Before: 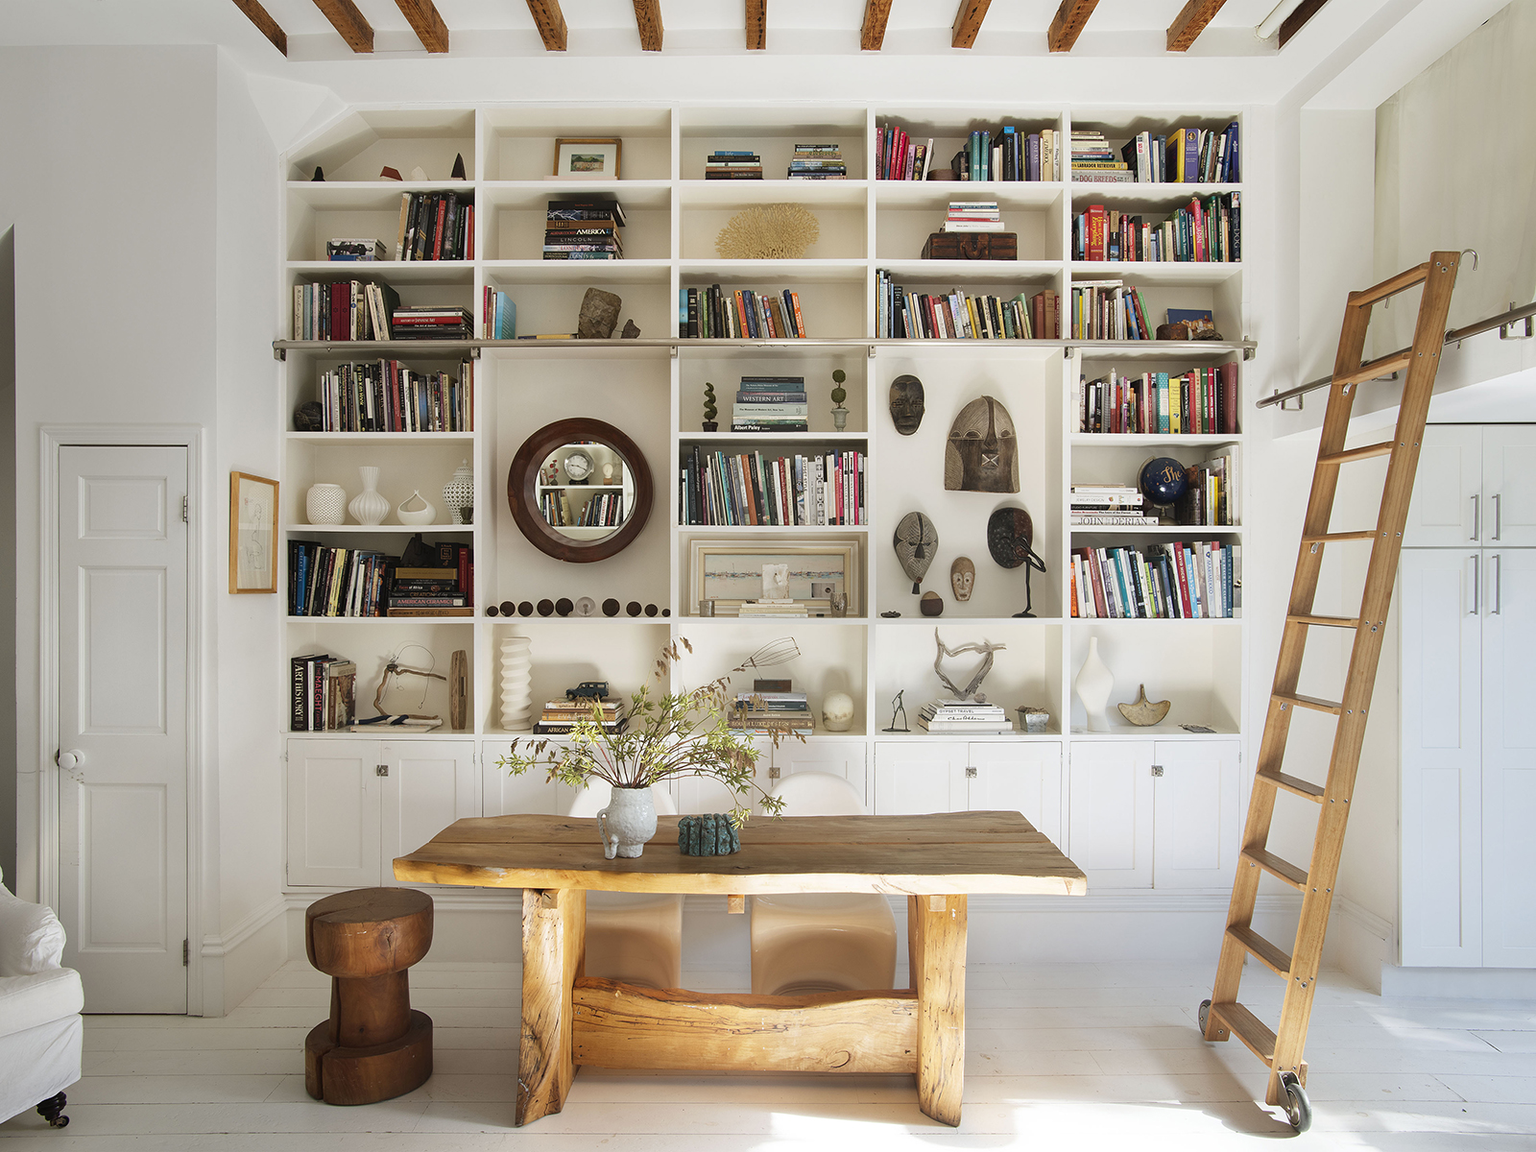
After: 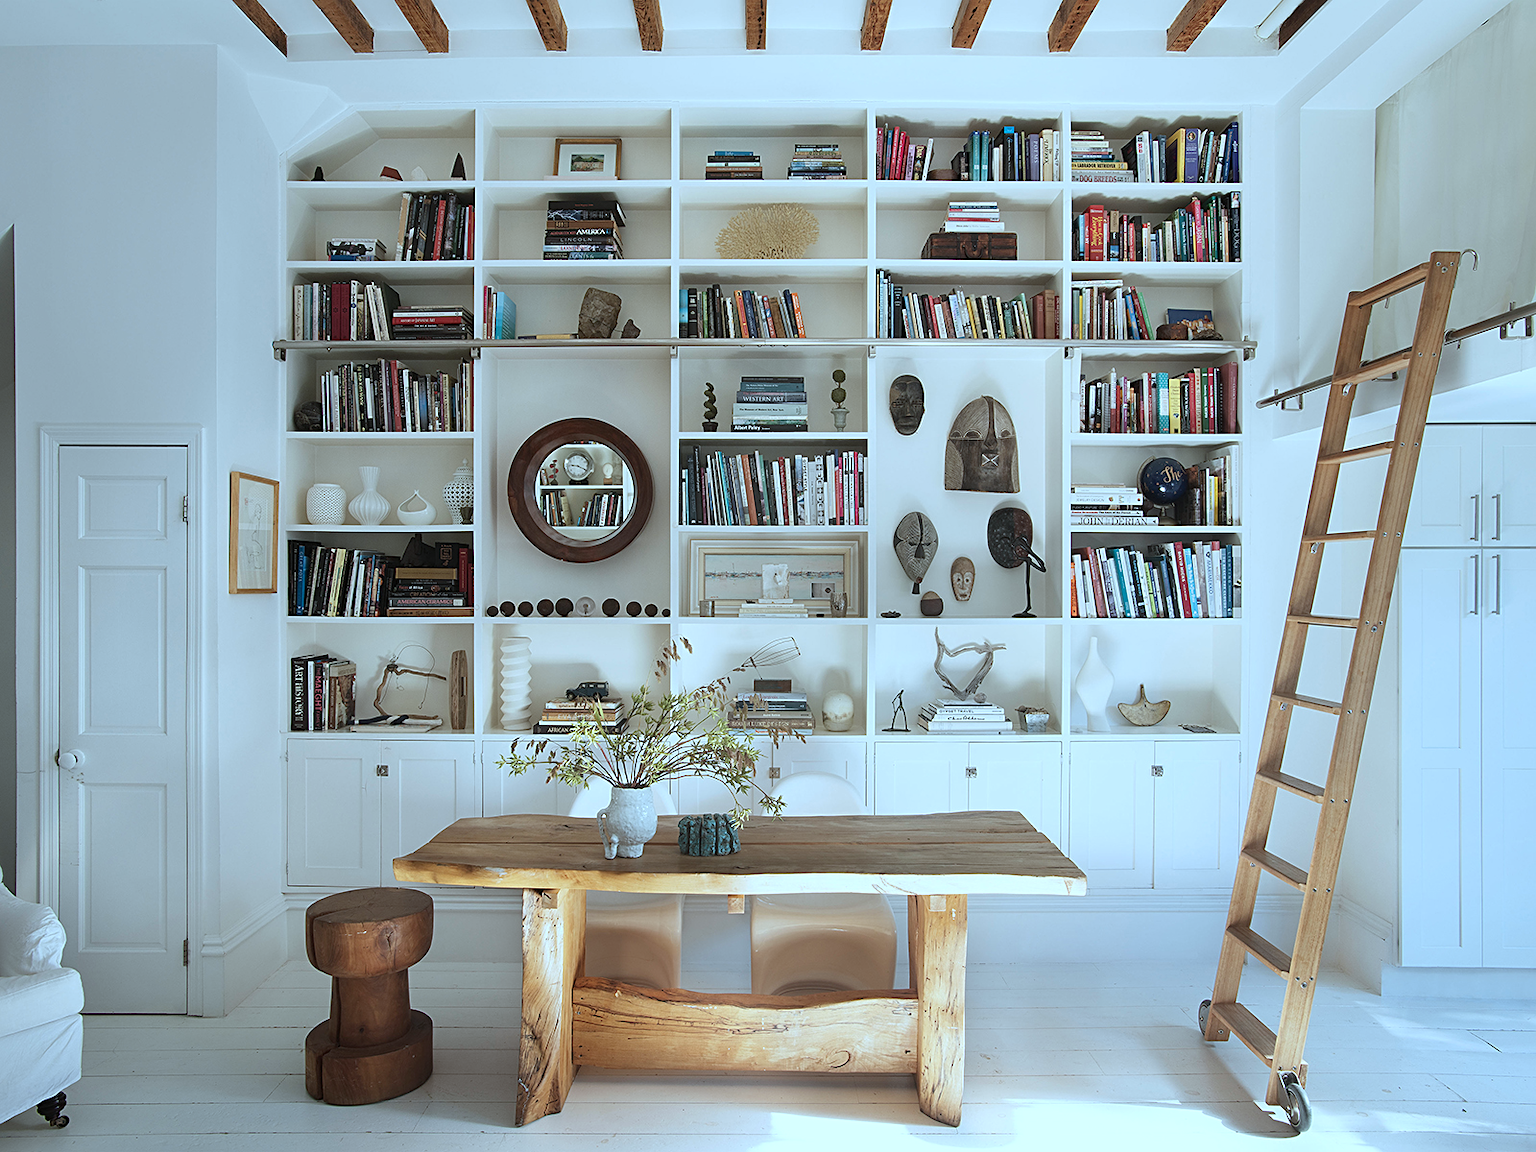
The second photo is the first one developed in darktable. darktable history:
color correction: highlights a* -9.87, highlights b* -21.09
sharpen: radius 2.174, amount 0.384, threshold 0.224
